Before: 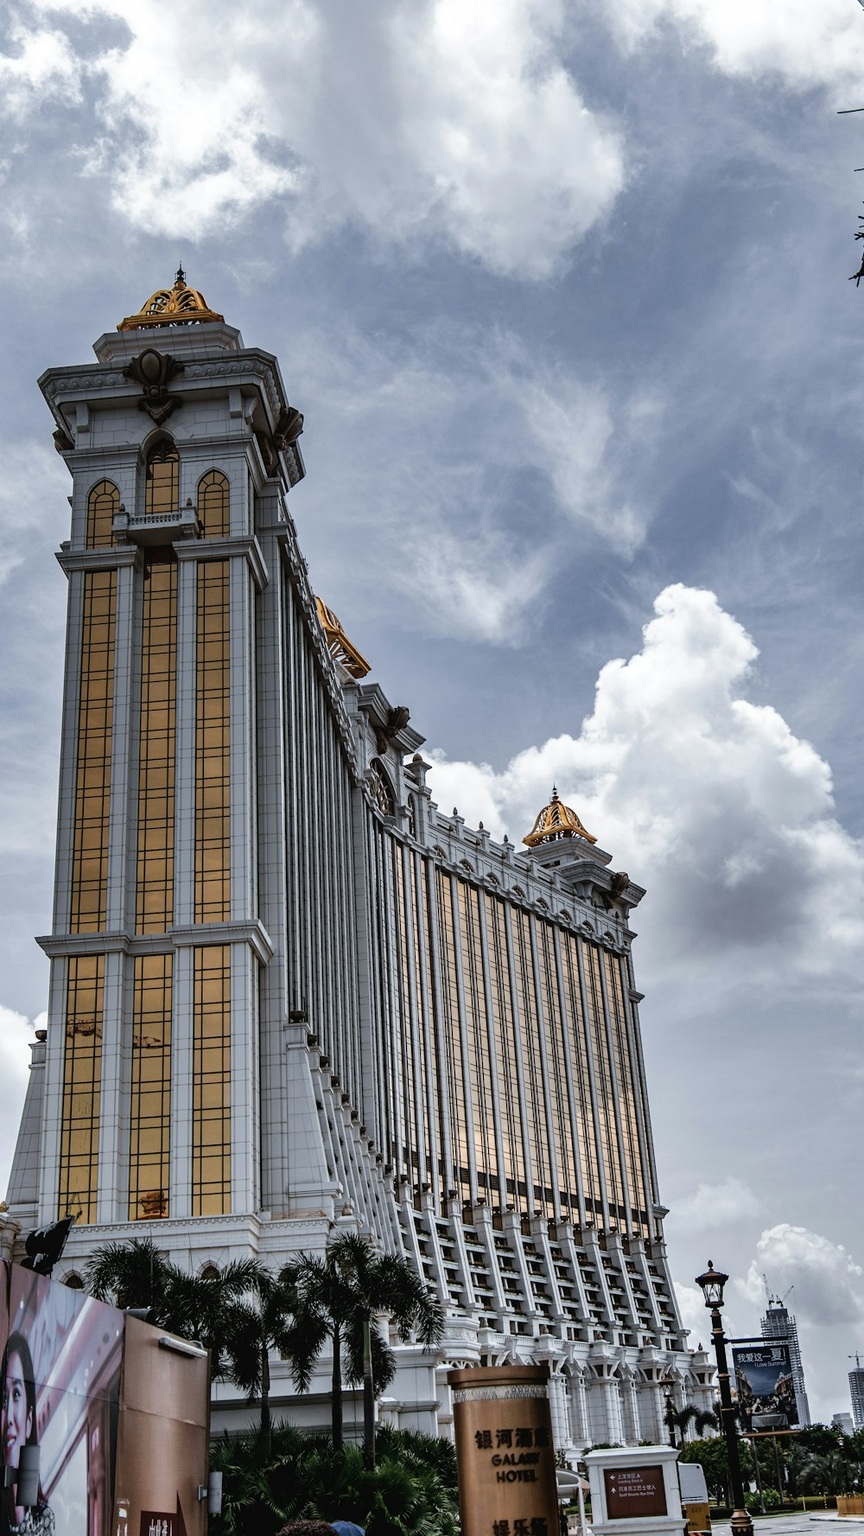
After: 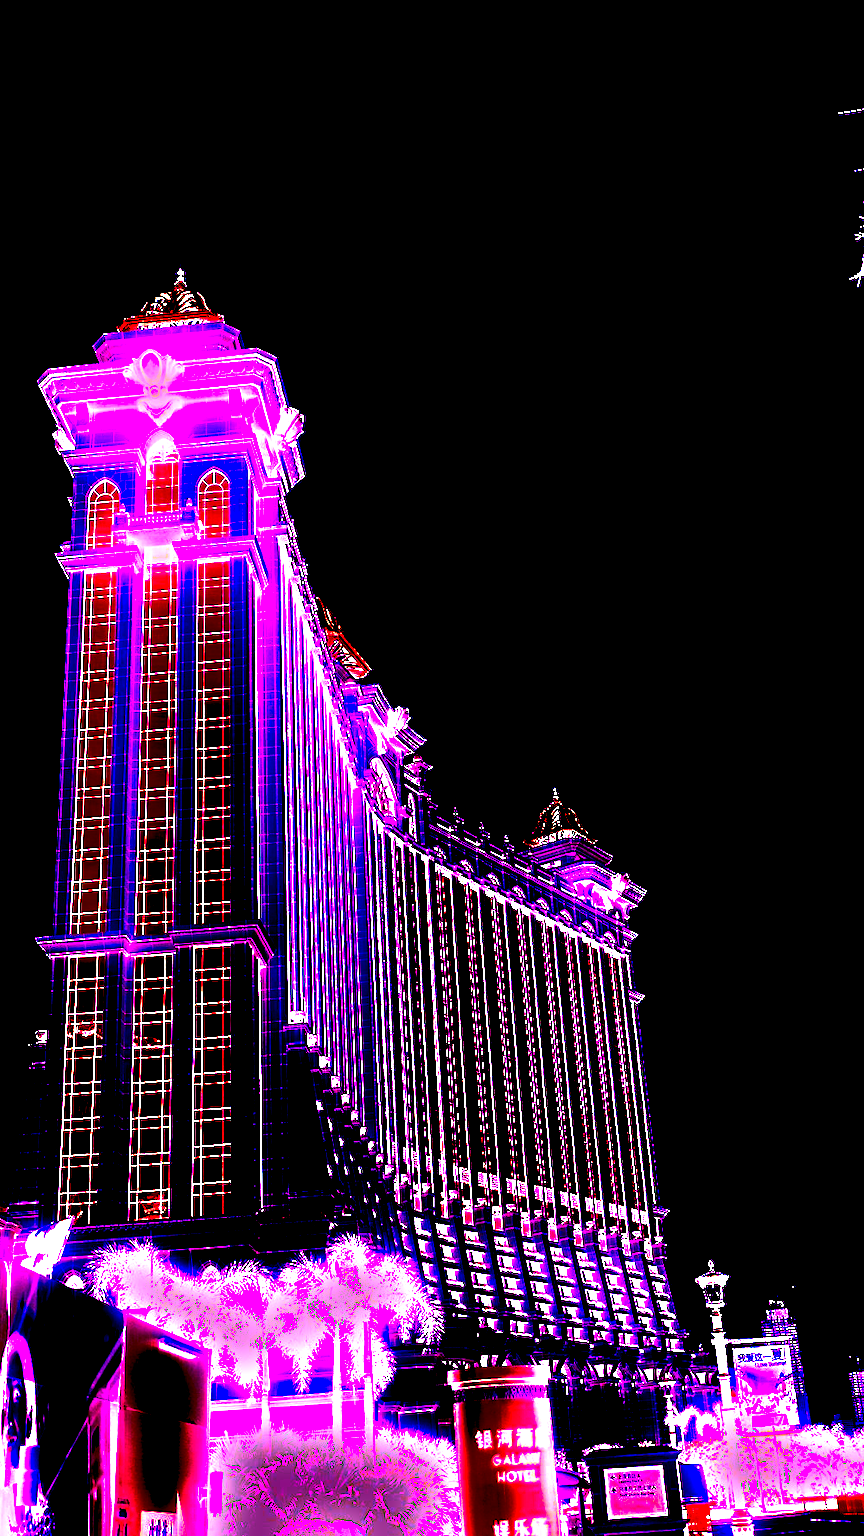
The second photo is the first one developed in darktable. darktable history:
exposure: black level correction 0, exposure 0.7 EV, compensate exposure bias true, compensate highlight preservation false
white balance: red 8, blue 8
color balance rgb: perceptual saturation grading › global saturation 20%, perceptual saturation grading › highlights -25%, perceptual saturation grading › shadows 25%
bloom: size 5%, threshold 95%, strength 15%
rotate and perspective: crop left 0, crop top 0
